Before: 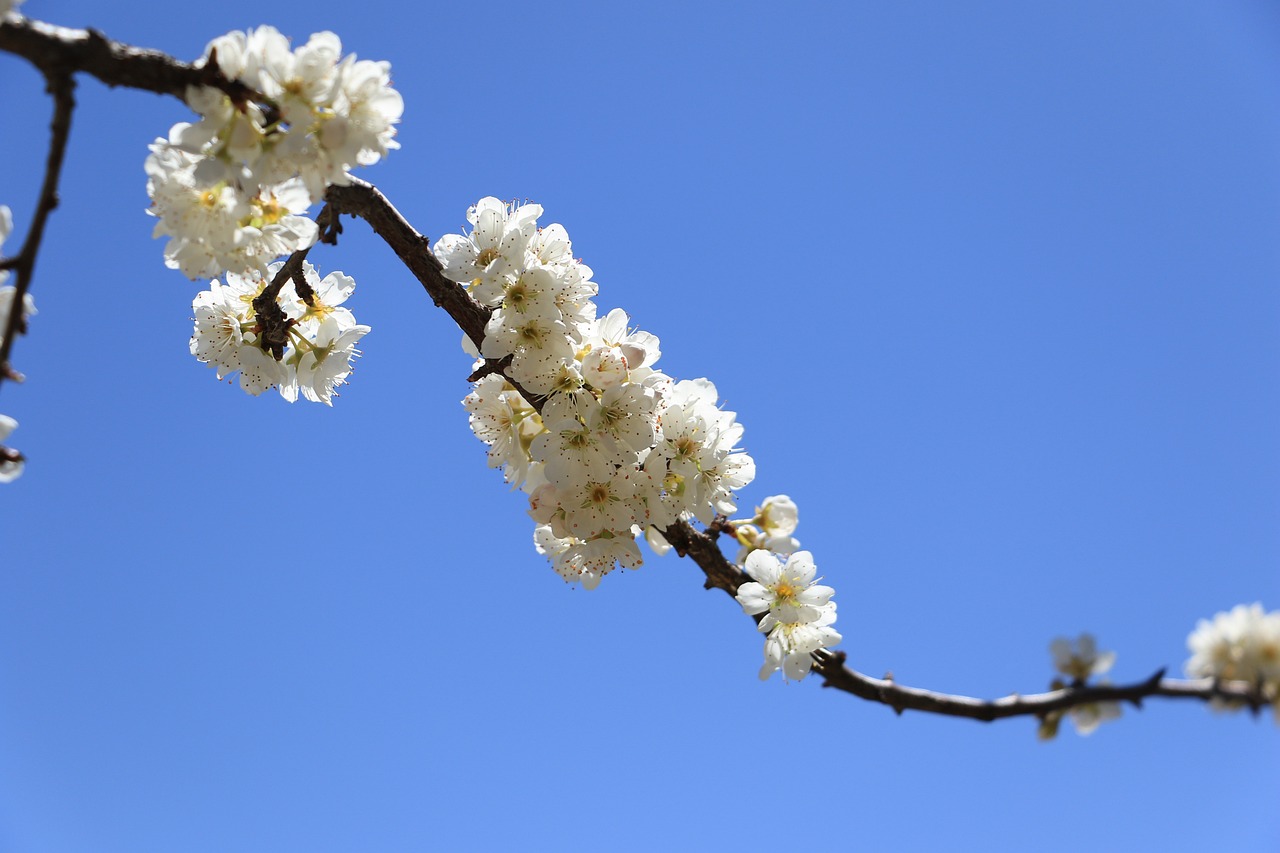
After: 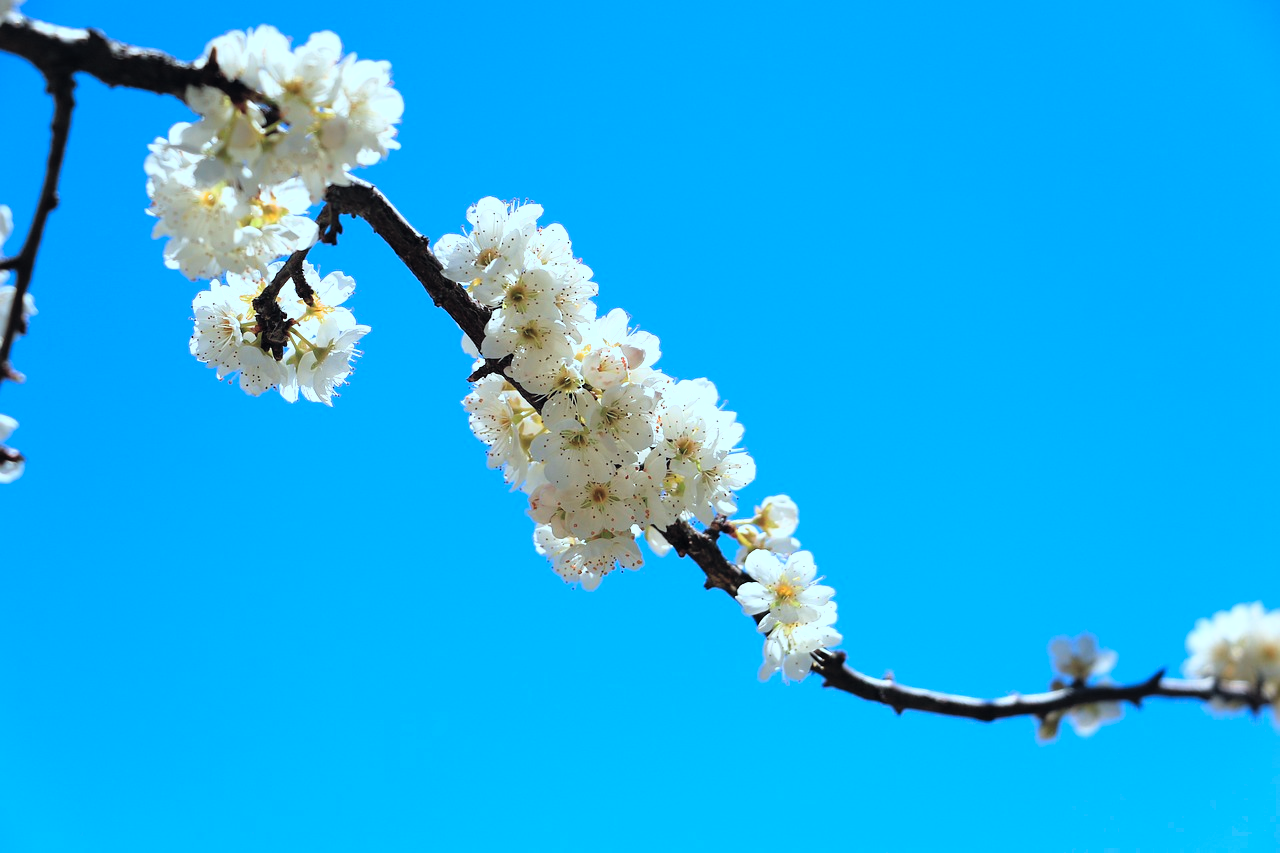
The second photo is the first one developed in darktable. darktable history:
filmic rgb: white relative exposure 2.45 EV, hardness 6.33
color correction: highlights a* -10.69, highlights b* -19.19
color balance rgb: shadows lift › hue 87.51°, highlights gain › chroma 1.62%, highlights gain › hue 55.1°, global offset › chroma 0.06%, global offset › hue 253.66°, linear chroma grading › global chroma 0.5%
contrast brightness saturation: contrast 0.07, brightness 0.18, saturation 0.4
